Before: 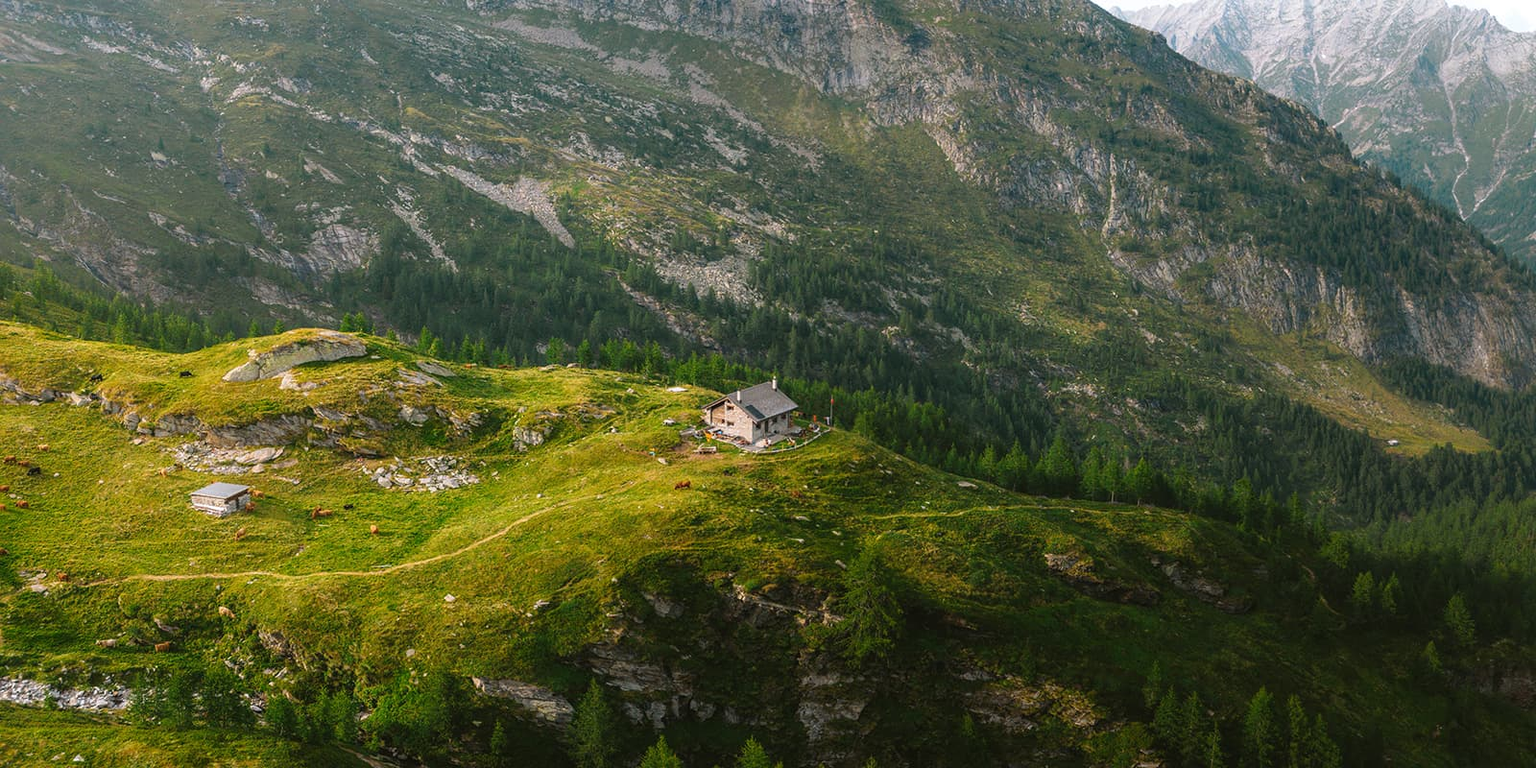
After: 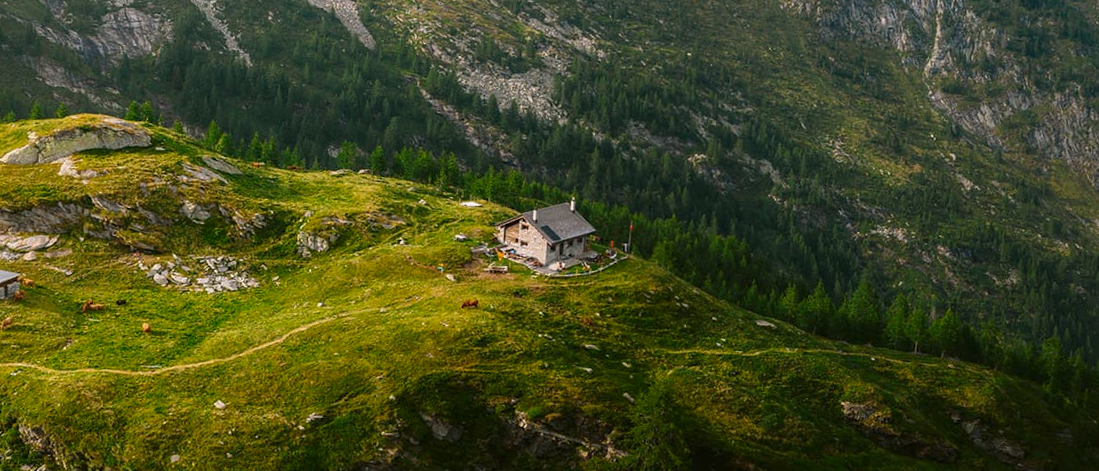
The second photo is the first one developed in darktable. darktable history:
contrast brightness saturation: brightness -0.098
crop and rotate: angle -3.97°, left 9.842%, top 20.988%, right 12.096%, bottom 12.108%
color zones: mix -61.09%
